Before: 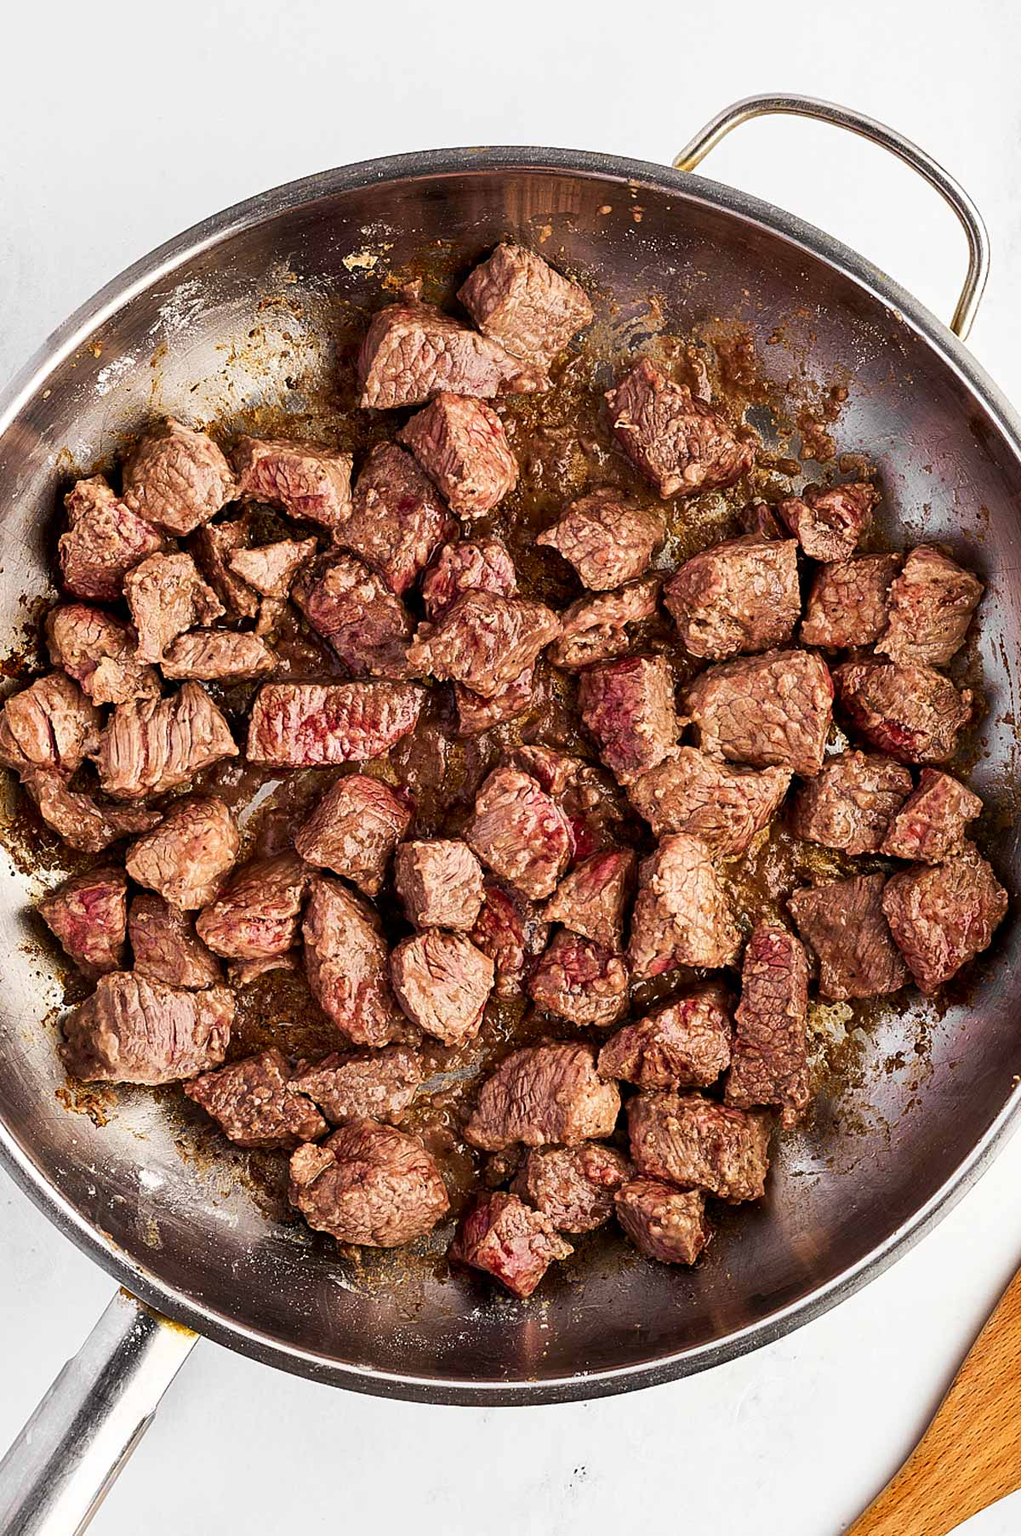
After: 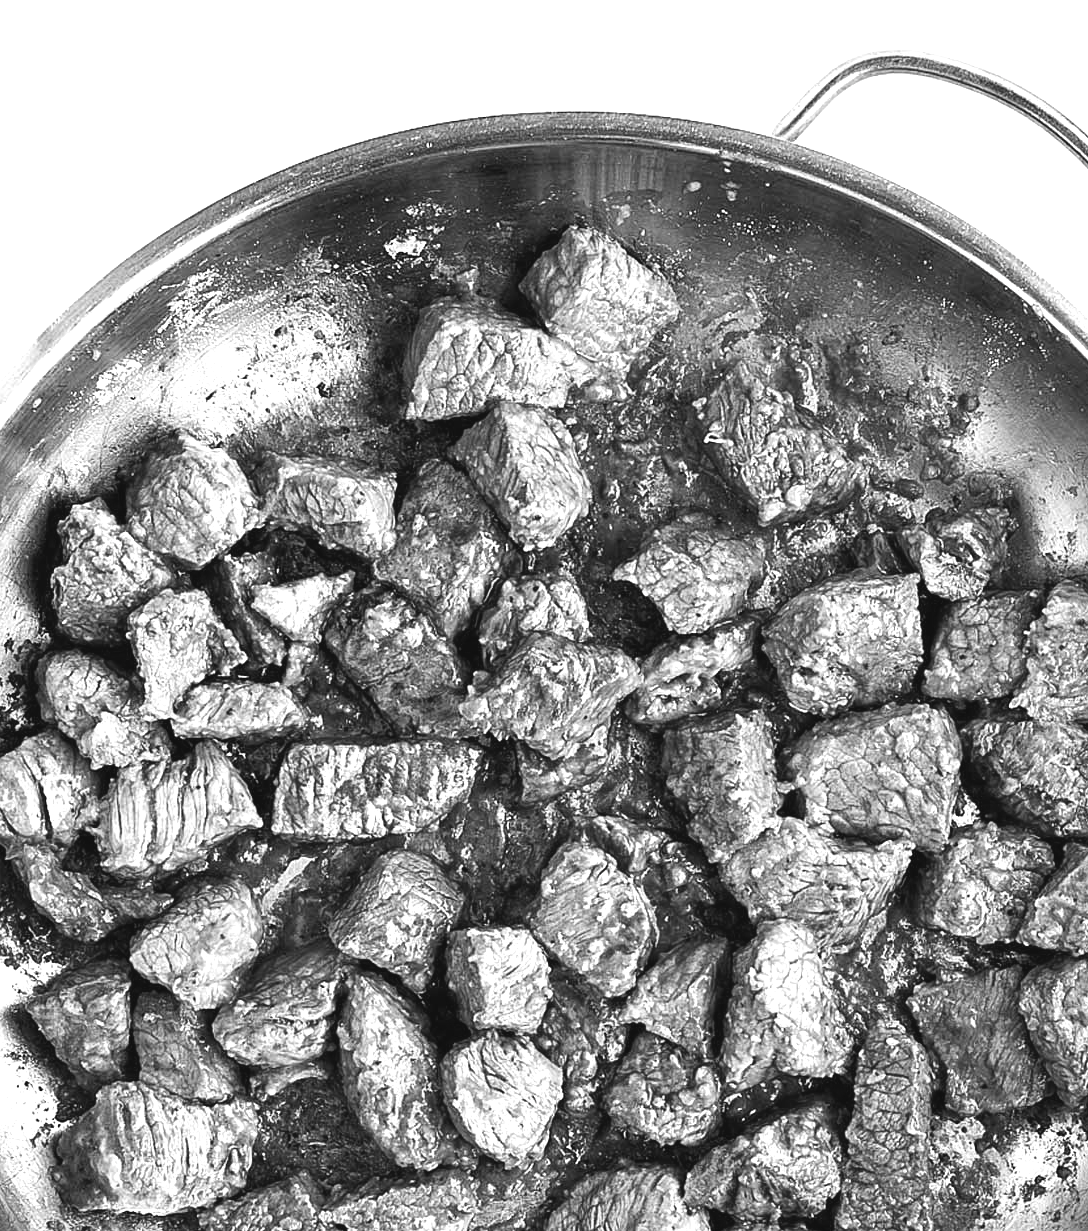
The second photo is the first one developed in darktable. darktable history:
crop: left 1.551%, top 3.367%, right 7.716%, bottom 28.413%
exposure: black level correction 0, exposure 1 EV, compensate highlight preservation false
color balance rgb: global offset › luminance 0.499%, linear chroma grading › global chroma 14.635%, perceptual saturation grading › global saturation 0.079%, perceptual saturation grading › mid-tones 6.272%, perceptual saturation grading › shadows 71.805%, global vibrance 3.228%
color calibration: output gray [0.22, 0.42, 0.37, 0], illuminant same as pipeline (D50), x 0.347, y 0.359, temperature 4993.67 K
